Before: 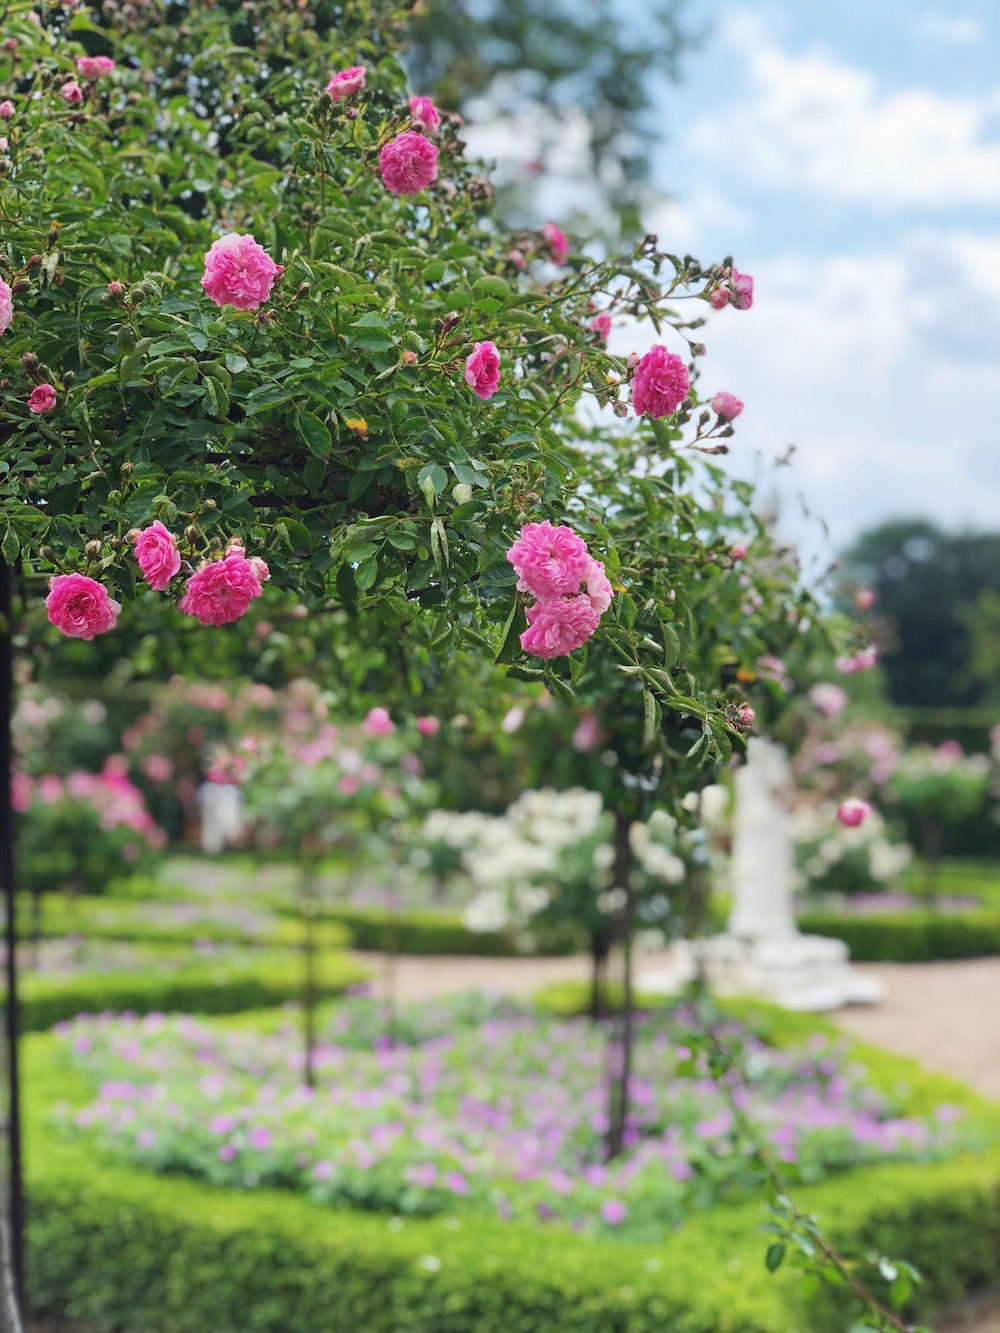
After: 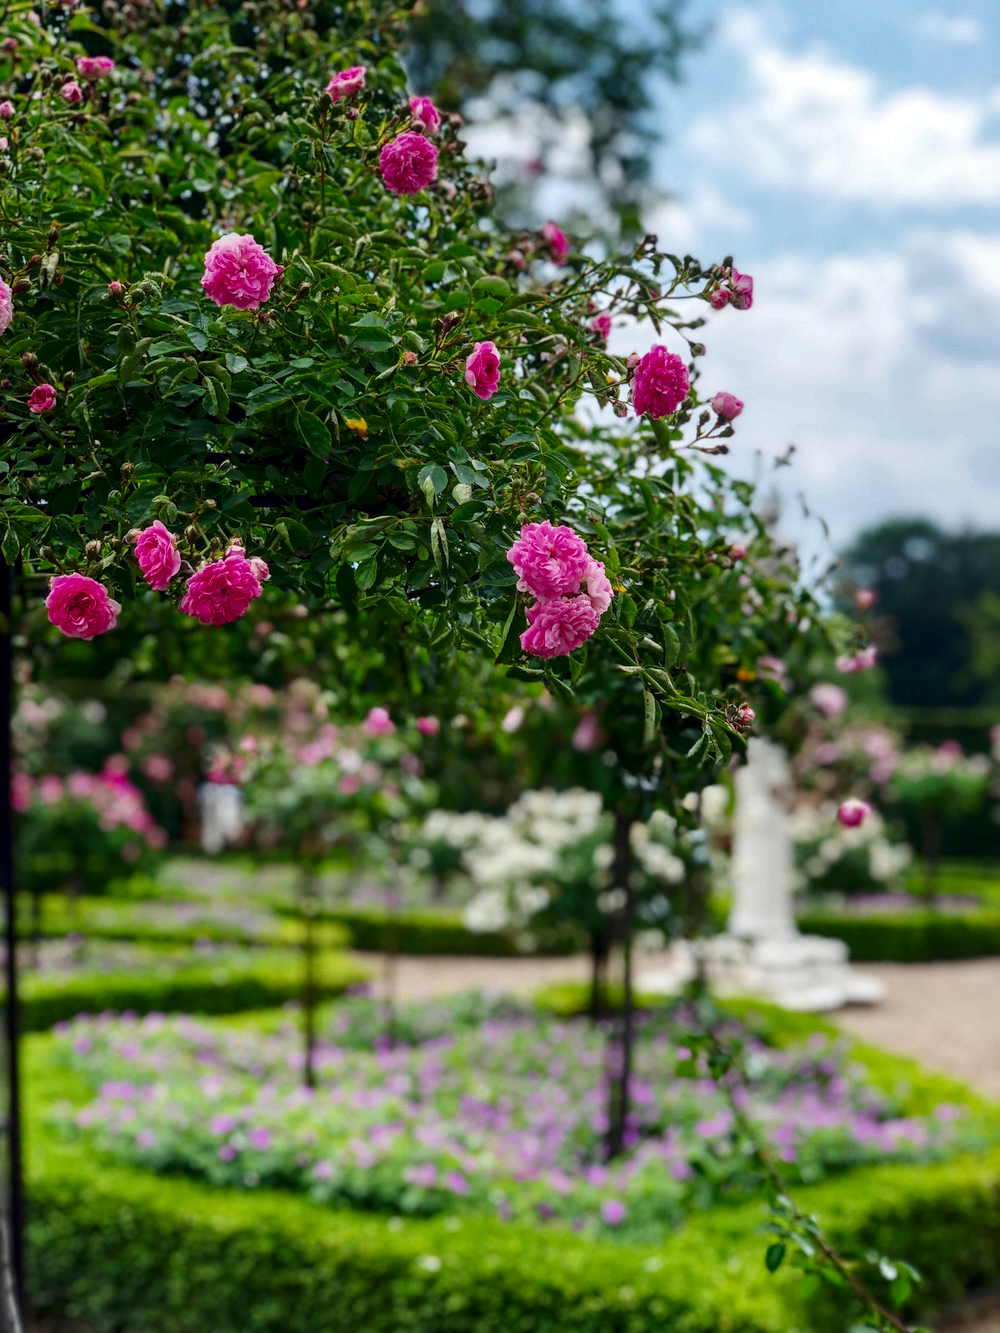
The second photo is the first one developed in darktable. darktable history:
local contrast: on, module defaults
contrast brightness saturation: contrast 0.095, brightness -0.267, saturation 0.138
